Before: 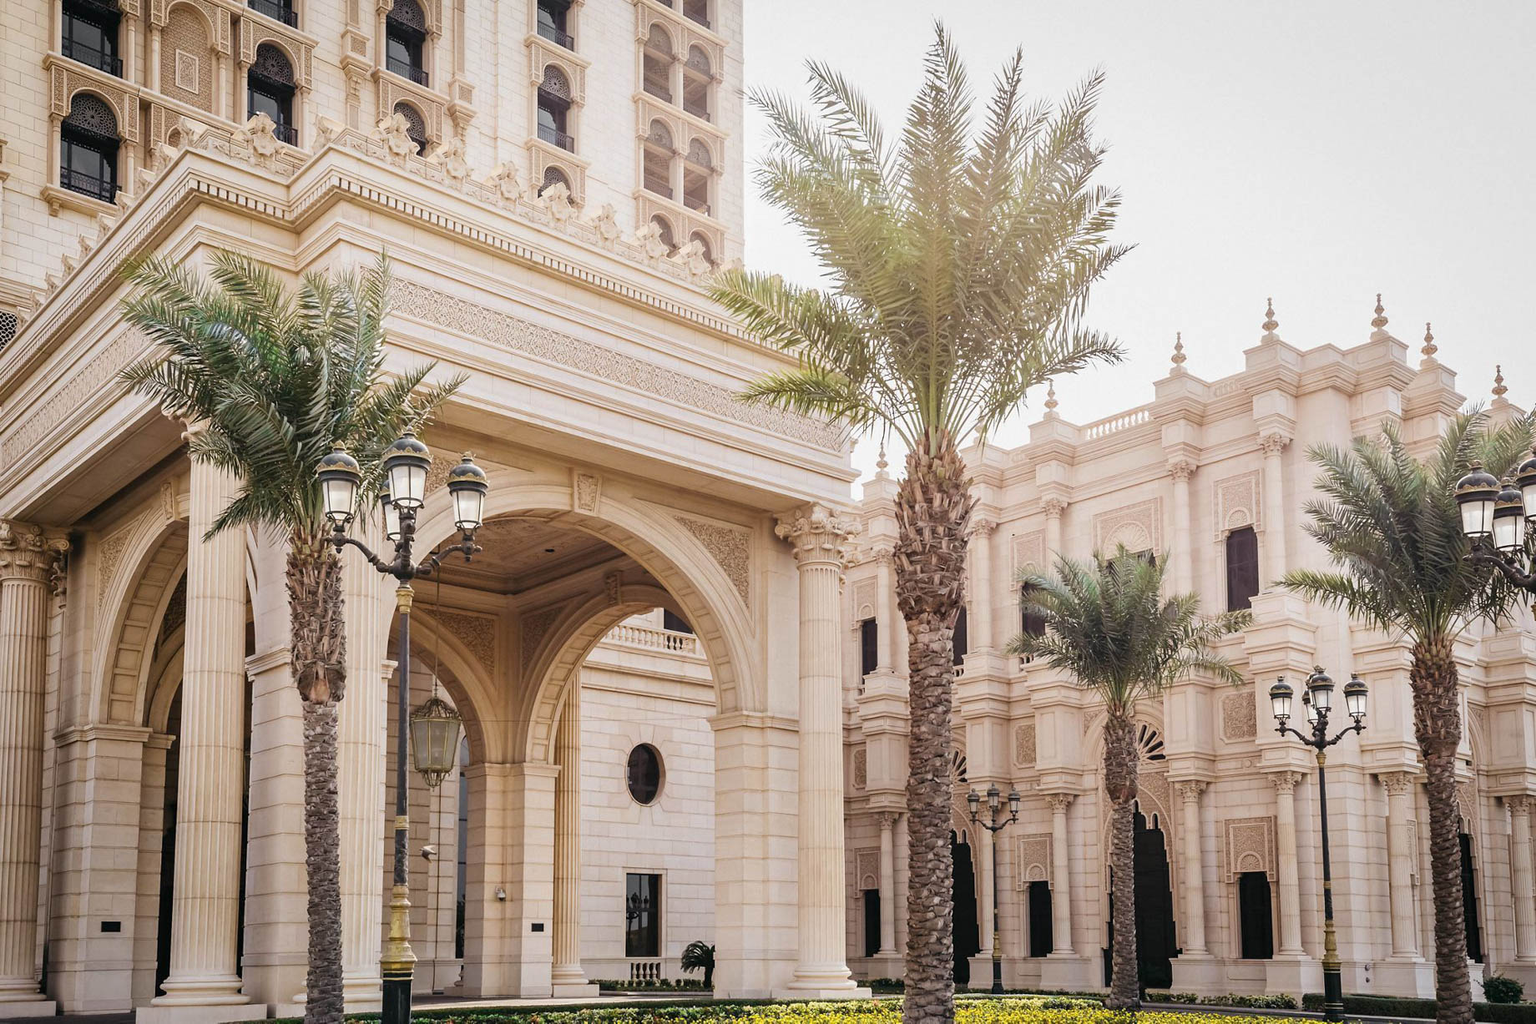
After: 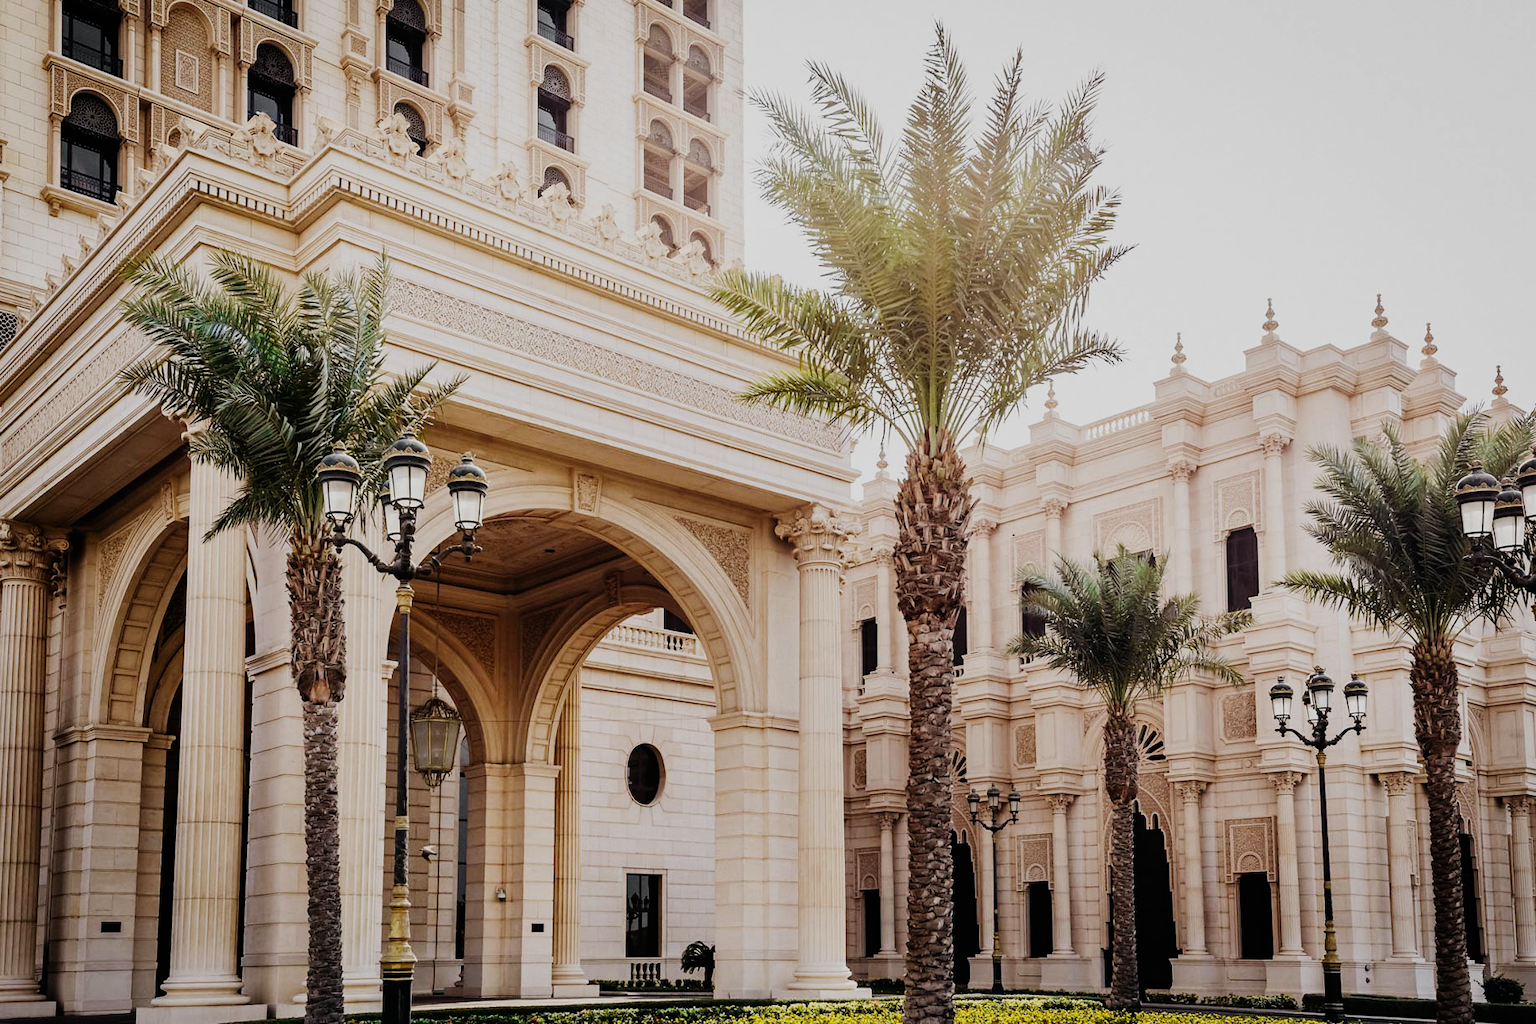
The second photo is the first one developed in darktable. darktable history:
sigmoid: contrast 1.81, skew -0.21, preserve hue 0%, red attenuation 0.1, red rotation 0.035, green attenuation 0.1, green rotation -0.017, blue attenuation 0.15, blue rotation -0.052, base primaries Rec2020
exposure: exposure -0.36 EV, compensate highlight preservation false
